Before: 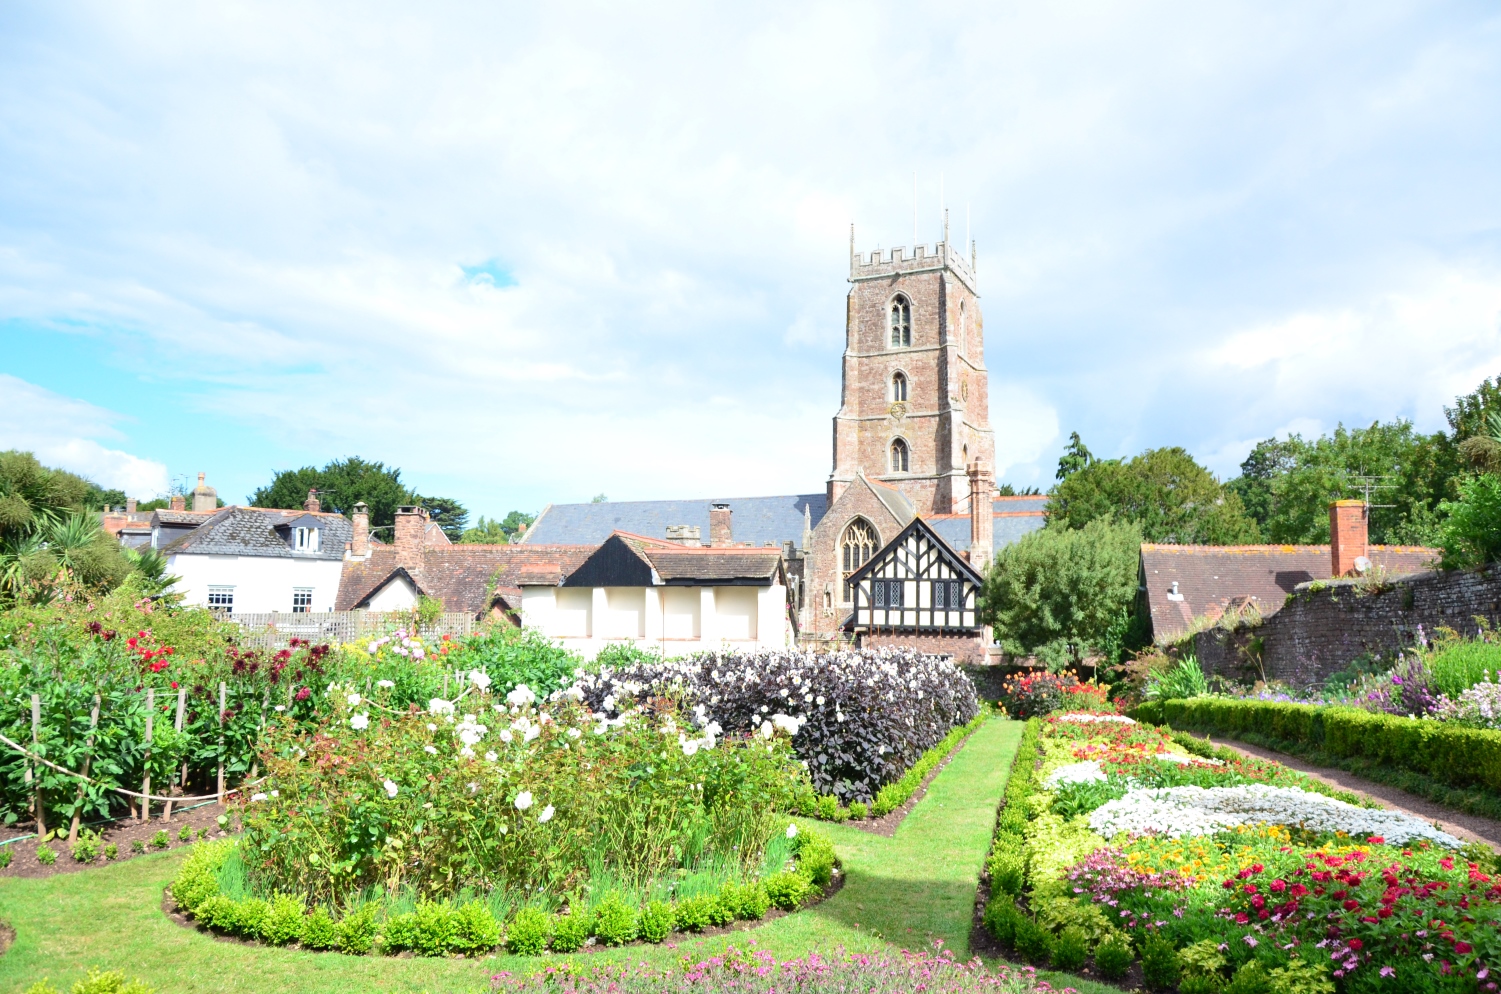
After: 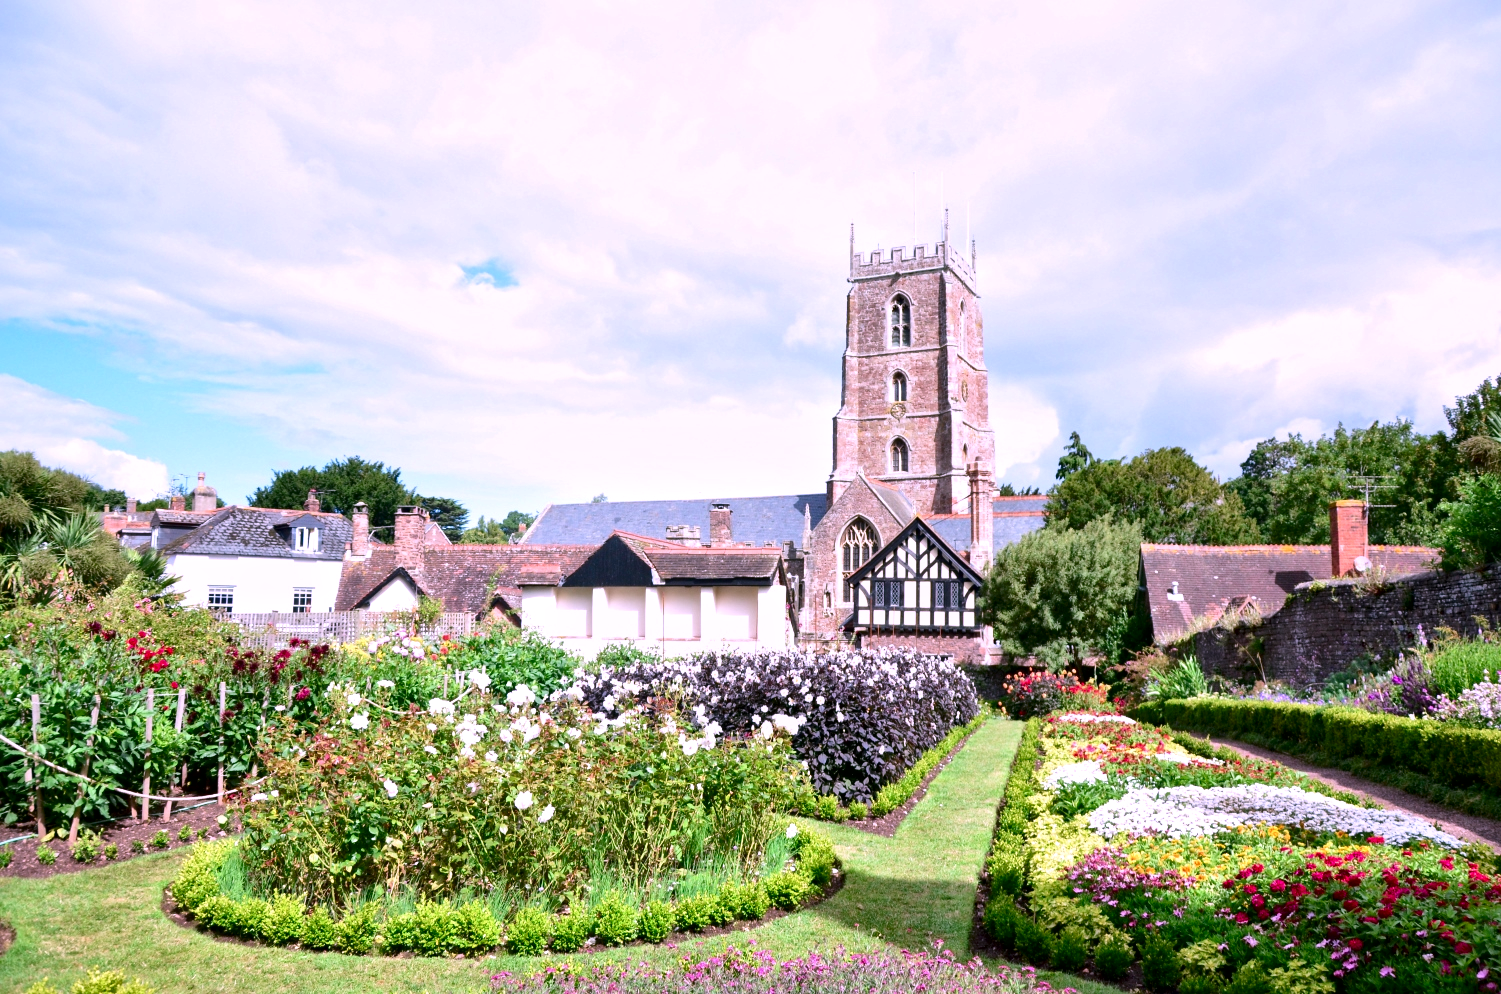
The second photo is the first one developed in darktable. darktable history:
local contrast: mode bilateral grid, contrast 20, coarseness 20, detail 150%, midtone range 0.2
contrast brightness saturation: contrast 0.067, brightness -0.152, saturation 0.116
color correction: highlights a* 15.96, highlights b* -20.09
